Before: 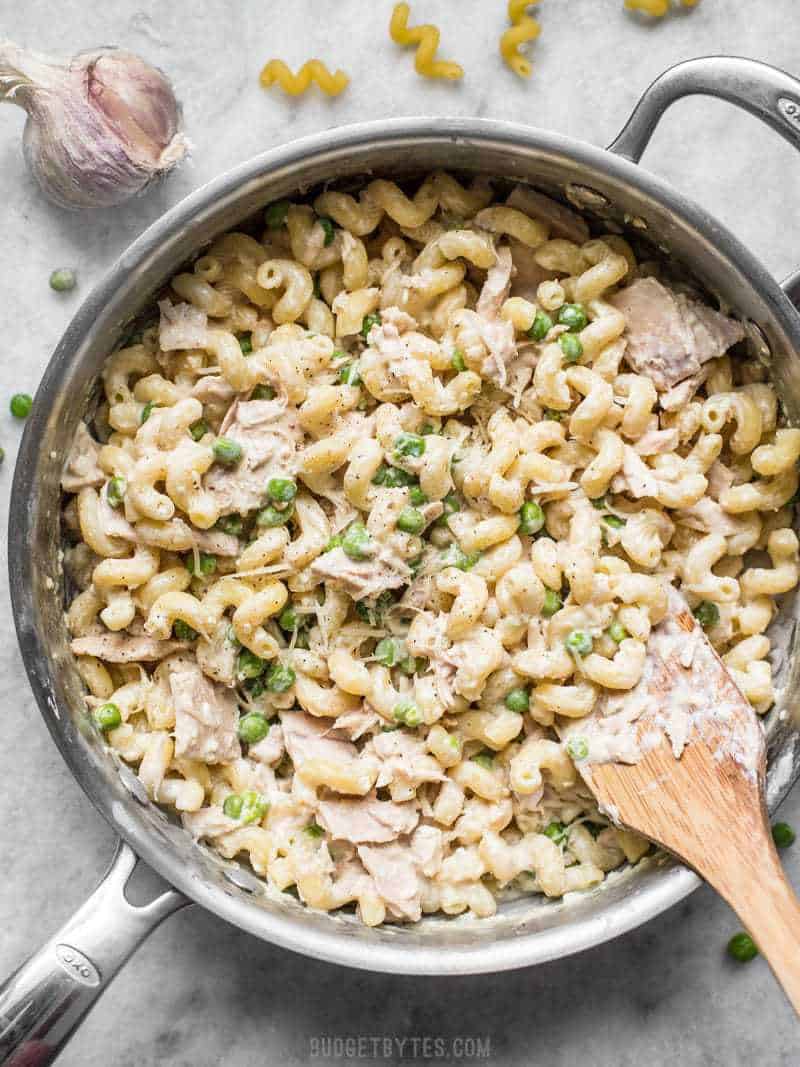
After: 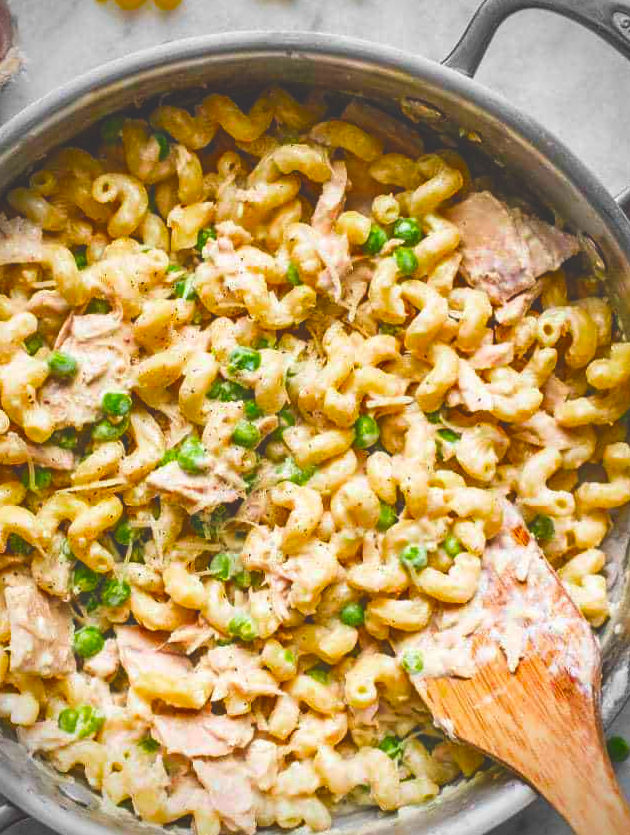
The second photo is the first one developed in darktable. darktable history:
vignetting: brightness -0.556, saturation -0.003
crop and rotate: left 20.685%, top 8.065%, right 0.443%, bottom 13.615%
shadows and highlights: radius 334.87, shadows 63.75, highlights 5.05, compress 87.41%, soften with gaussian
contrast brightness saturation: saturation 0.482
color balance rgb: global offset › luminance -0.836%, perceptual saturation grading › global saturation 30.465%, saturation formula JzAzBz (2021)
exposure: black level correction -0.039, exposure 0.06 EV, compensate exposure bias true, compensate highlight preservation false
